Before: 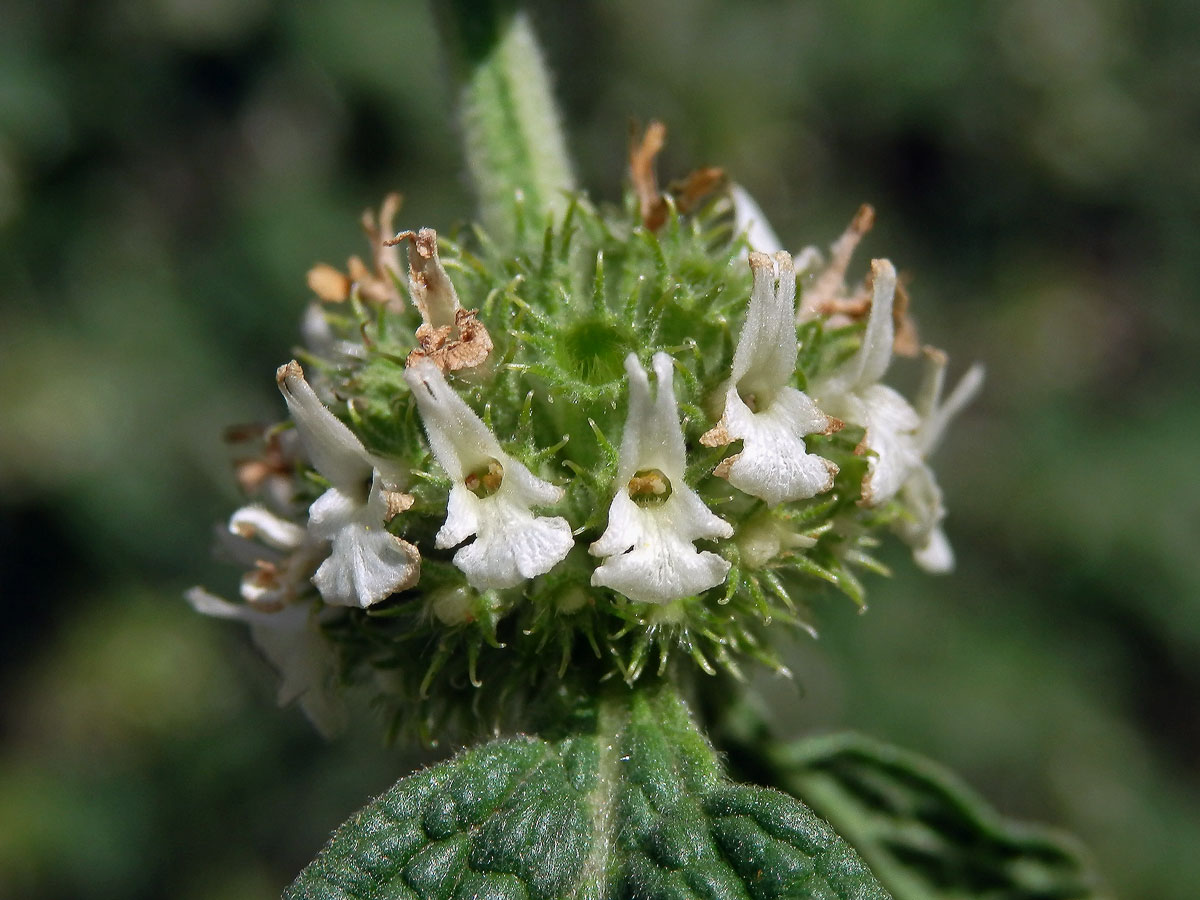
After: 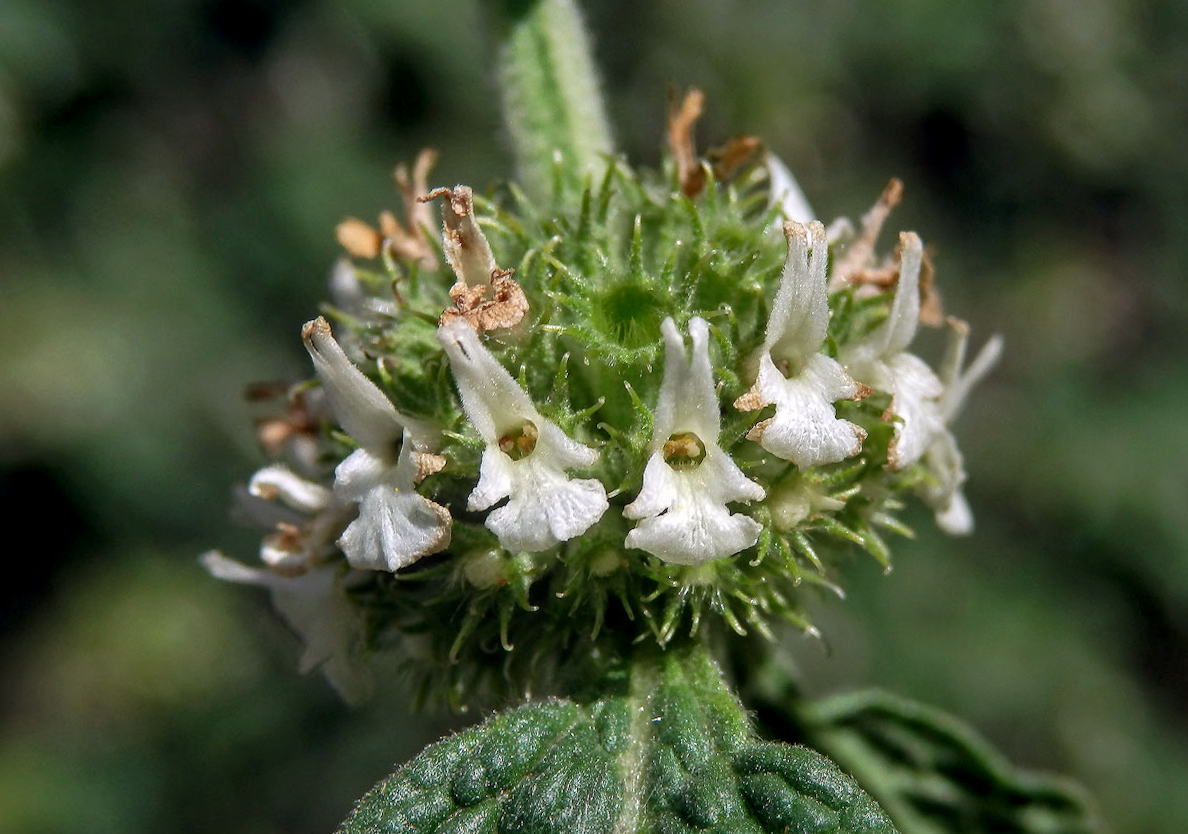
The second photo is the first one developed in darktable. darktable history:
rotate and perspective: rotation 0.679°, lens shift (horizontal) 0.136, crop left 0.009, crop right 0.991, crop top 0.078, crop bottom 0.95
crop: top 0.05%, bottom 0.098%
local contrast: on, module defaults
